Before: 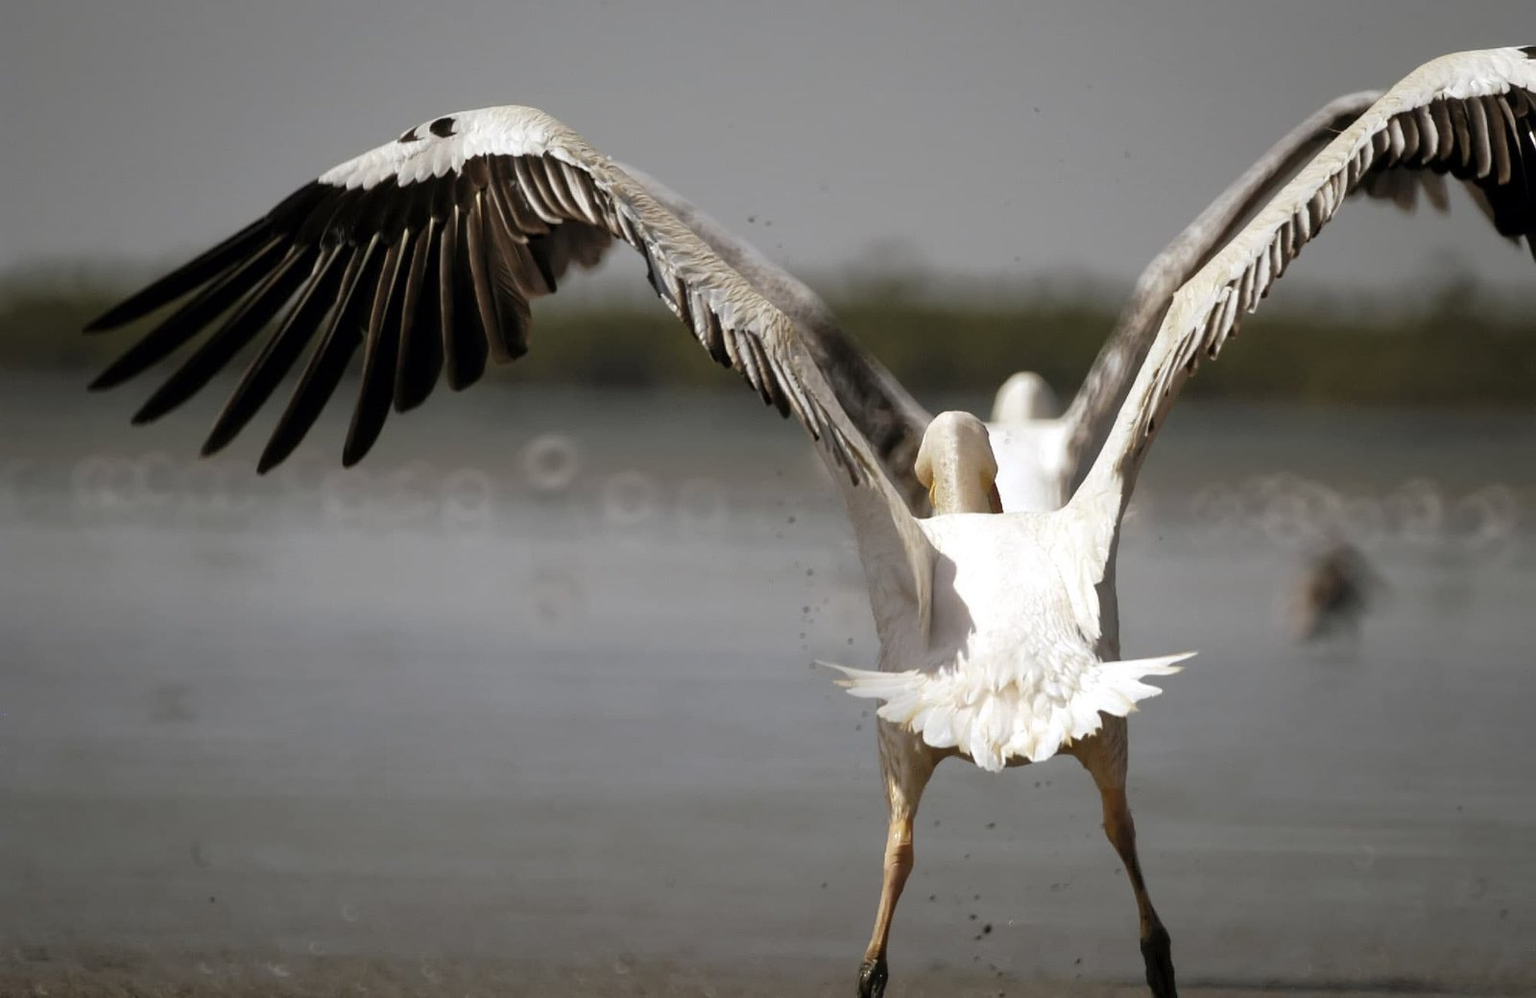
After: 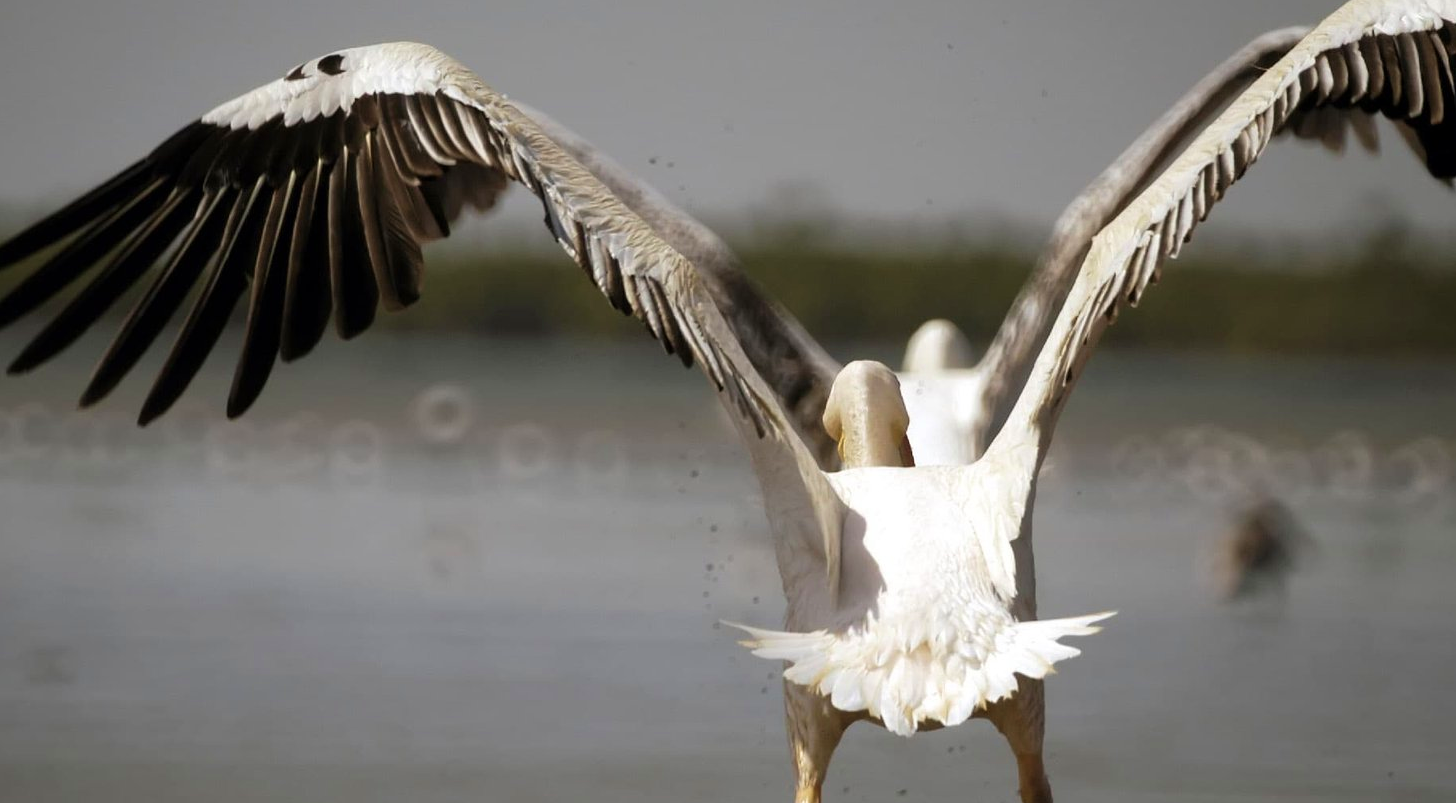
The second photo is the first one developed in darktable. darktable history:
crop: left 8.155%, top 6.611%, bottom 15.385%
velvia: on, module defaults
